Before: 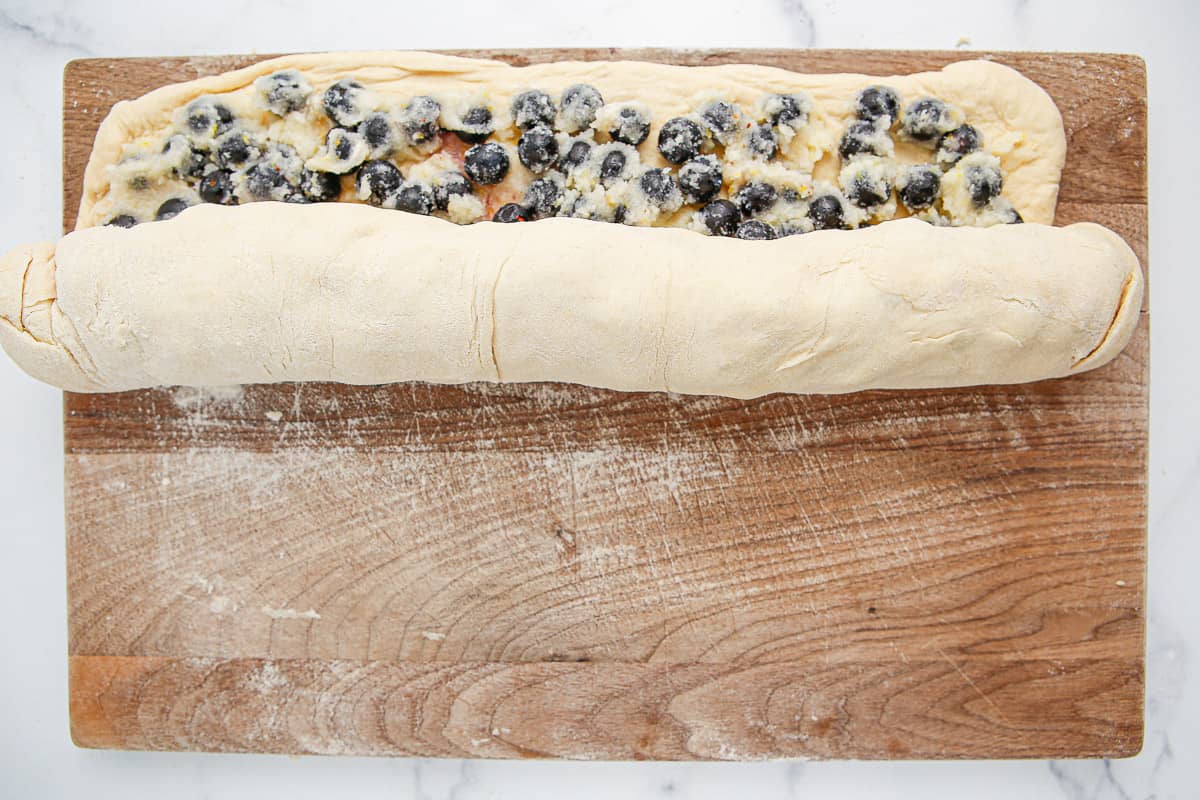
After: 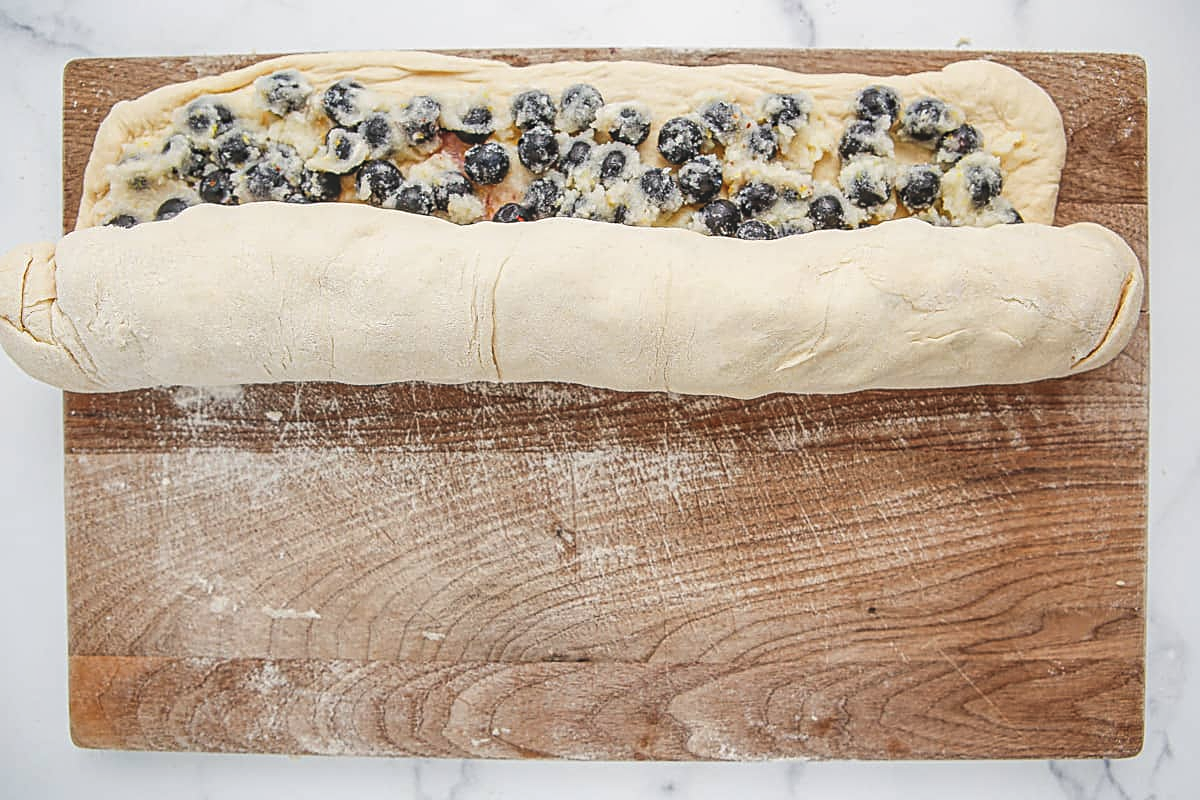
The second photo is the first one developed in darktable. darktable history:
sharpen: on, module defaults
local contrast: on, module defaults
exposure: black level correction -0.015, exposure -0.126 EV, compensate highlight preservation false
